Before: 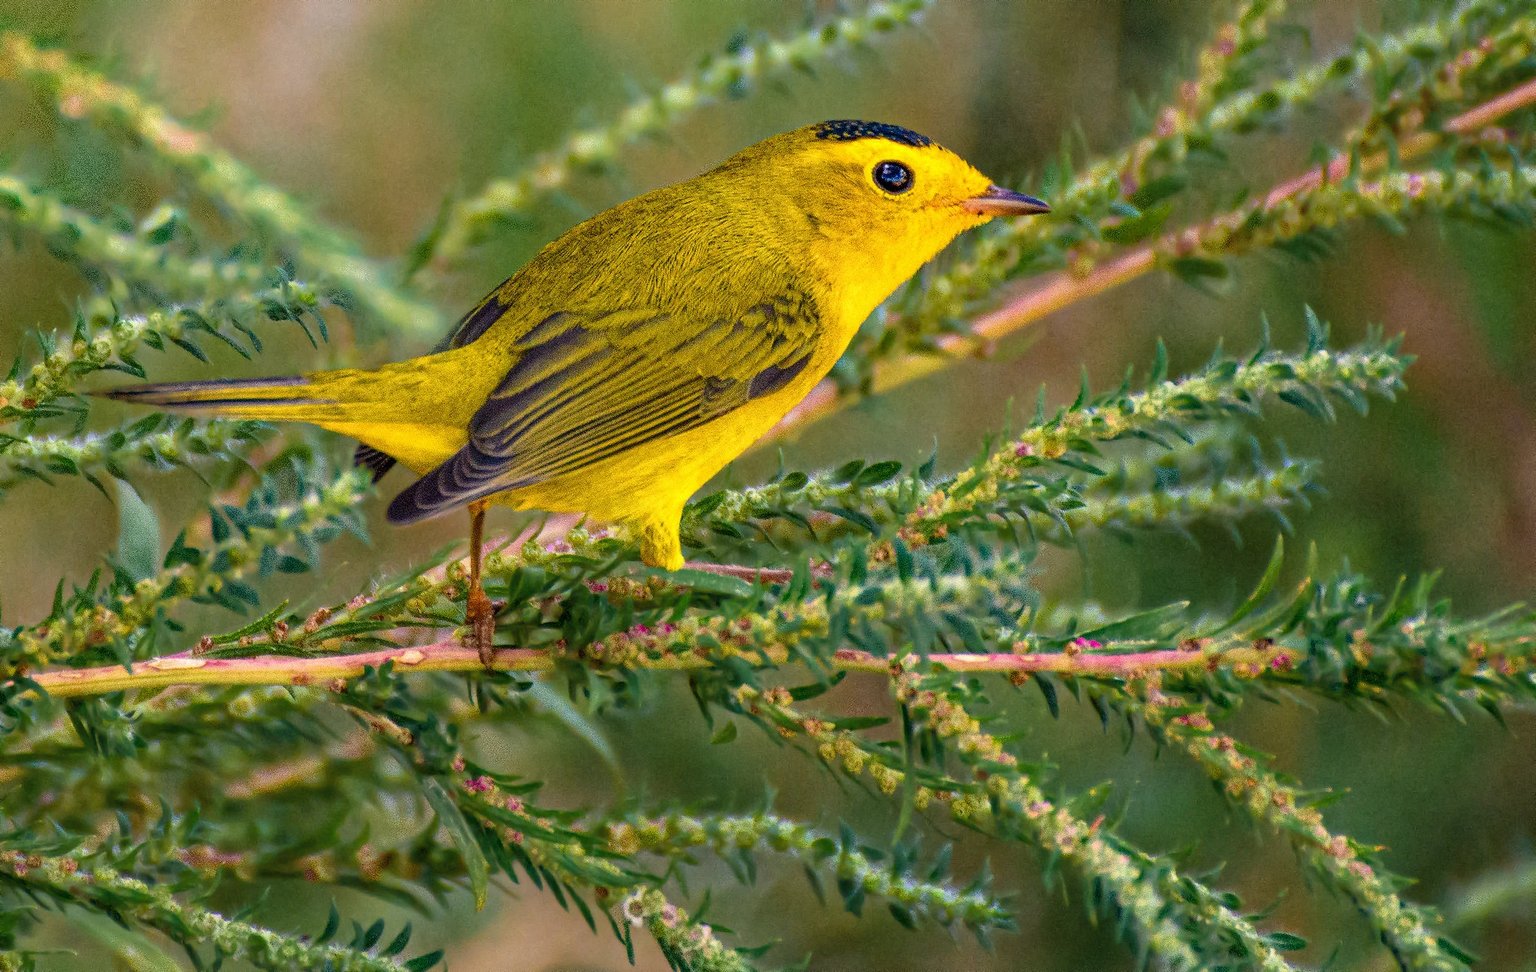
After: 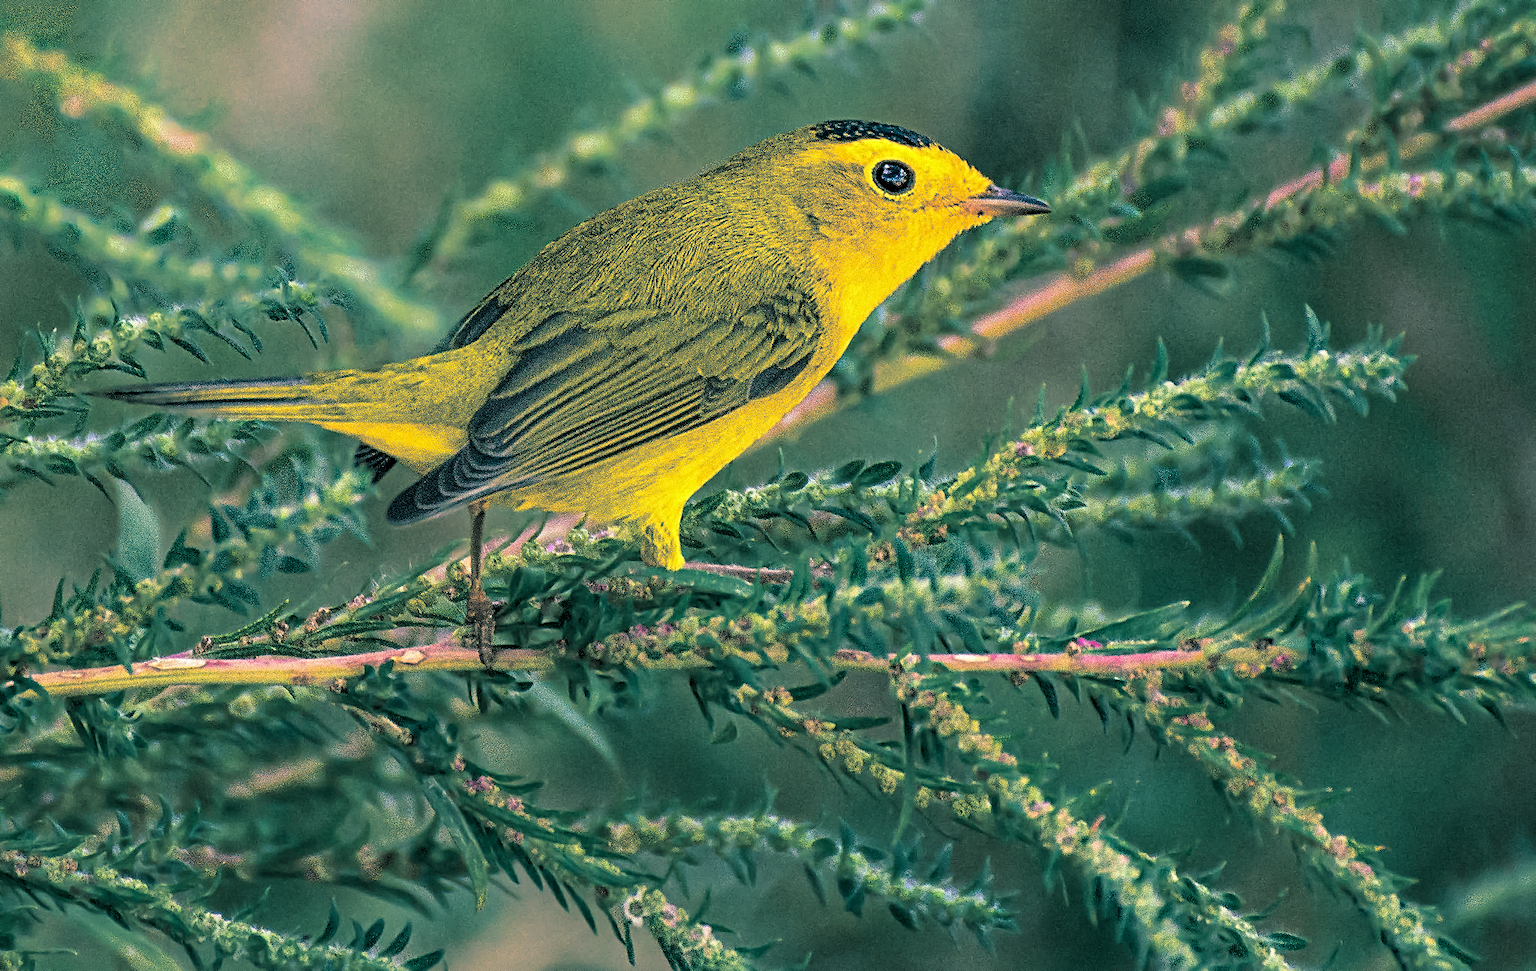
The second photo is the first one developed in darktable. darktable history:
white balance: red 0.986, blue 1.01
sharpen: radius 2.817, amount 0.715
split-toning: shadows › hue 186.43°, highlights › hue 49.29°, compress 30.29%
